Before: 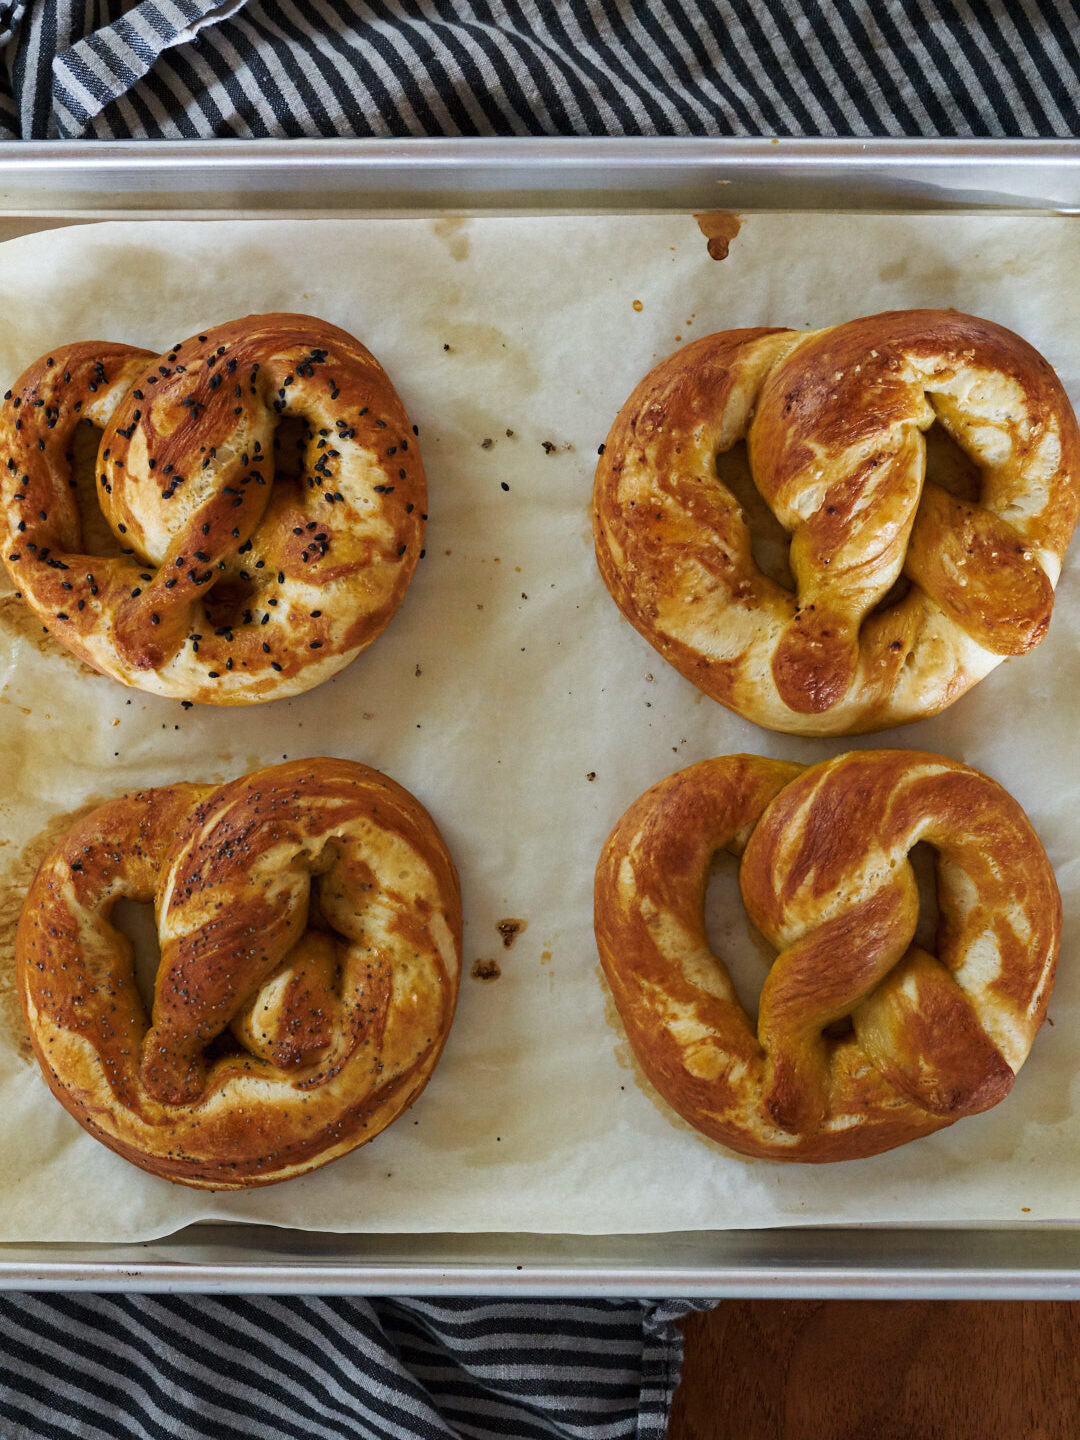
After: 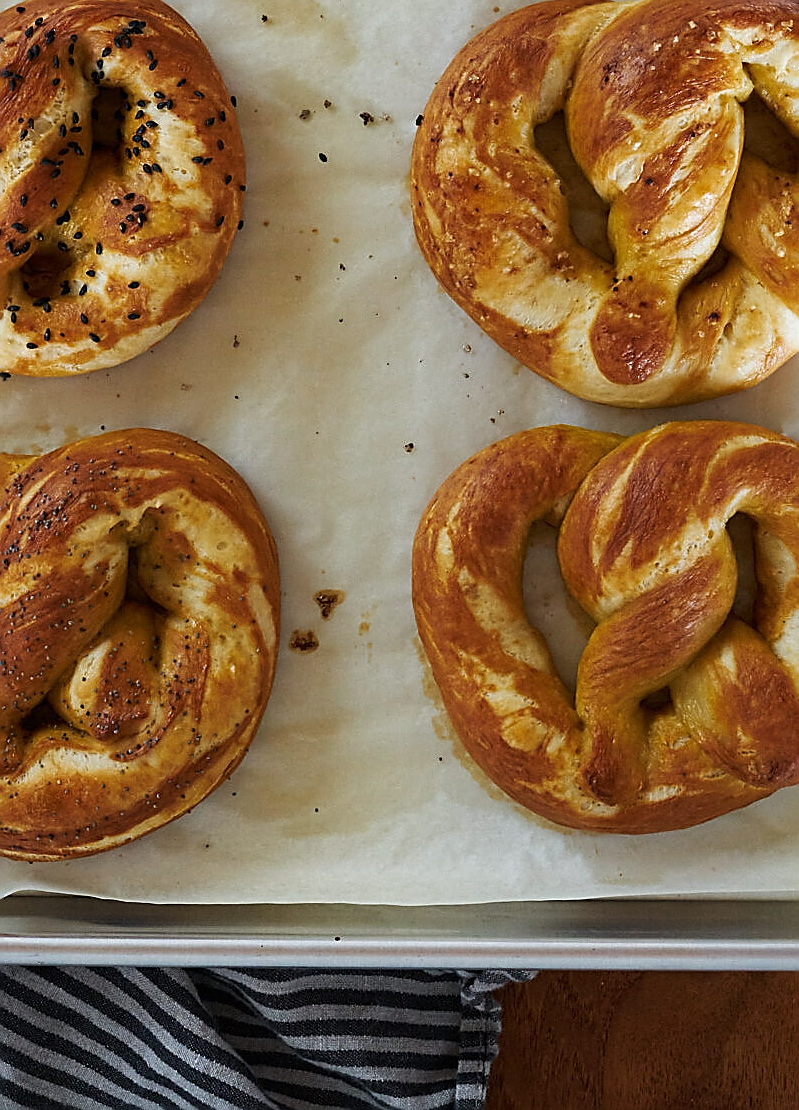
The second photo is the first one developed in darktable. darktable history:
crop: left 16.871%, top 22.857%, right 9.116%
sharpen: radius 1.4, amount 1.25, threshold 0.7
